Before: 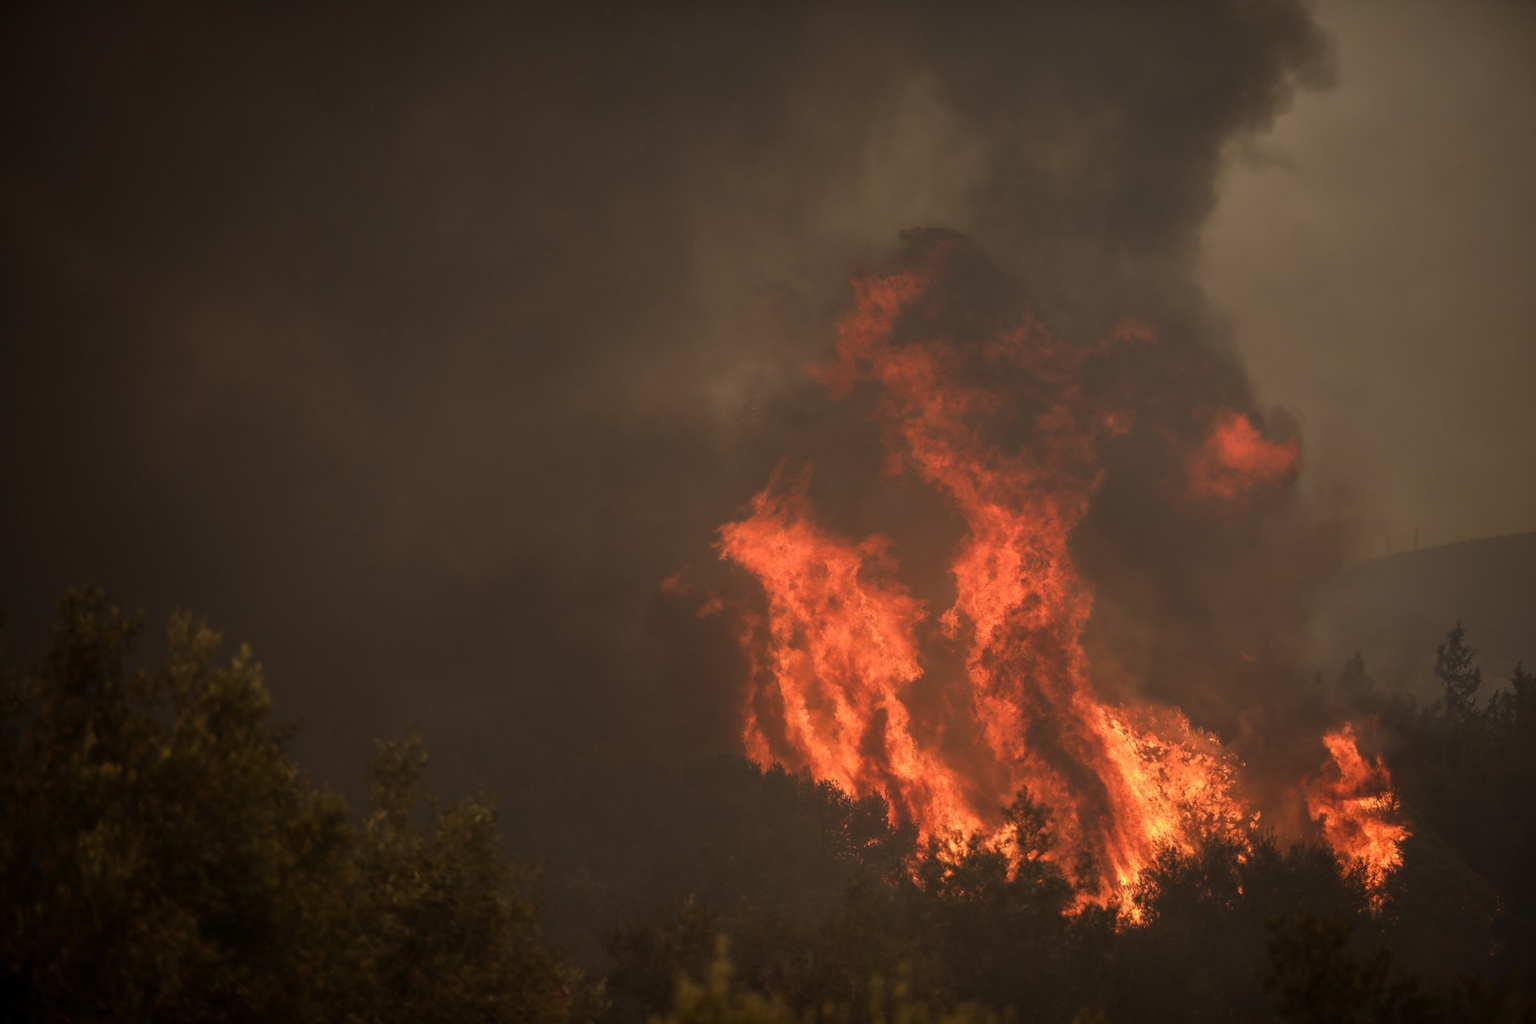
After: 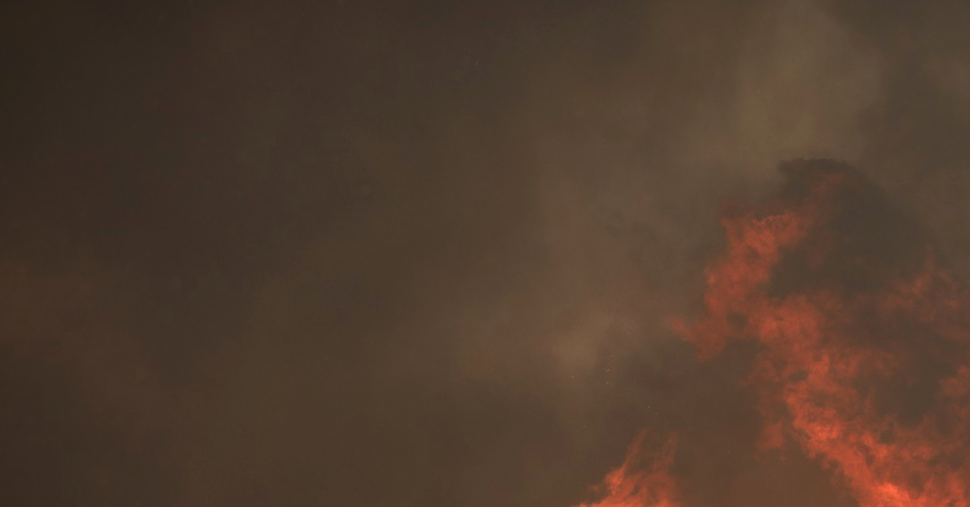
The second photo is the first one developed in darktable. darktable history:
exposure: exposure 0.127 EV, compensate highlight preservation false
crop: left 15.306%, top 9.065%, right 30.789%, bottom 48.638%
